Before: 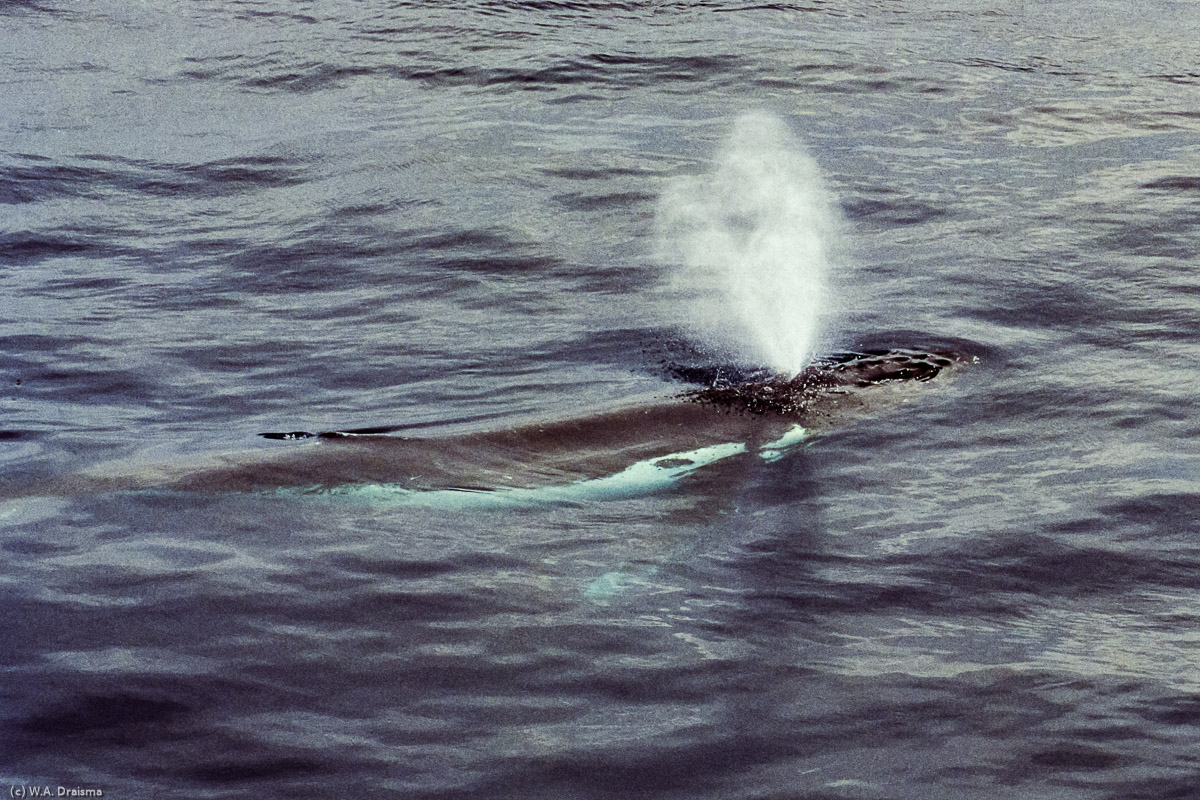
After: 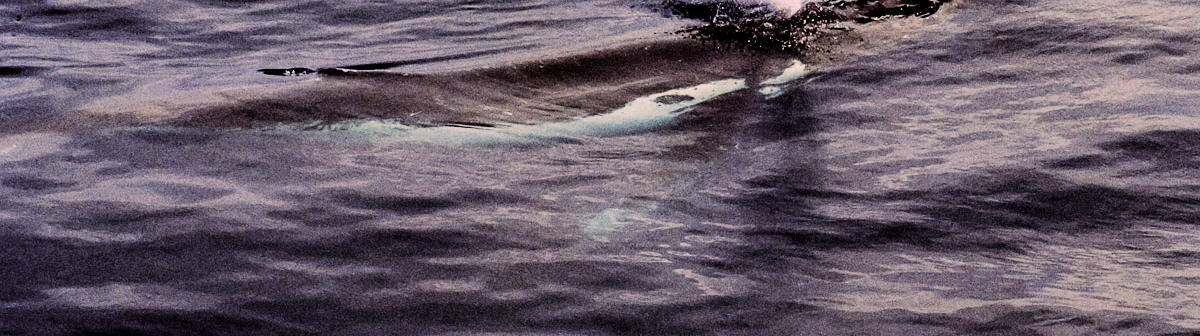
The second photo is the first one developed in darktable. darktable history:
crop: top 45.551%, bottom 12.262%
filmic rgb: black relative exposure -5 EV, white relative exposure 3.5 EV, hardness 3.19, contrast 1.2, highlights saturation mix -50%
color correction: highlights a* 14.52, highlights b* 4.84
white balance: red 1.009, blue 1.027
